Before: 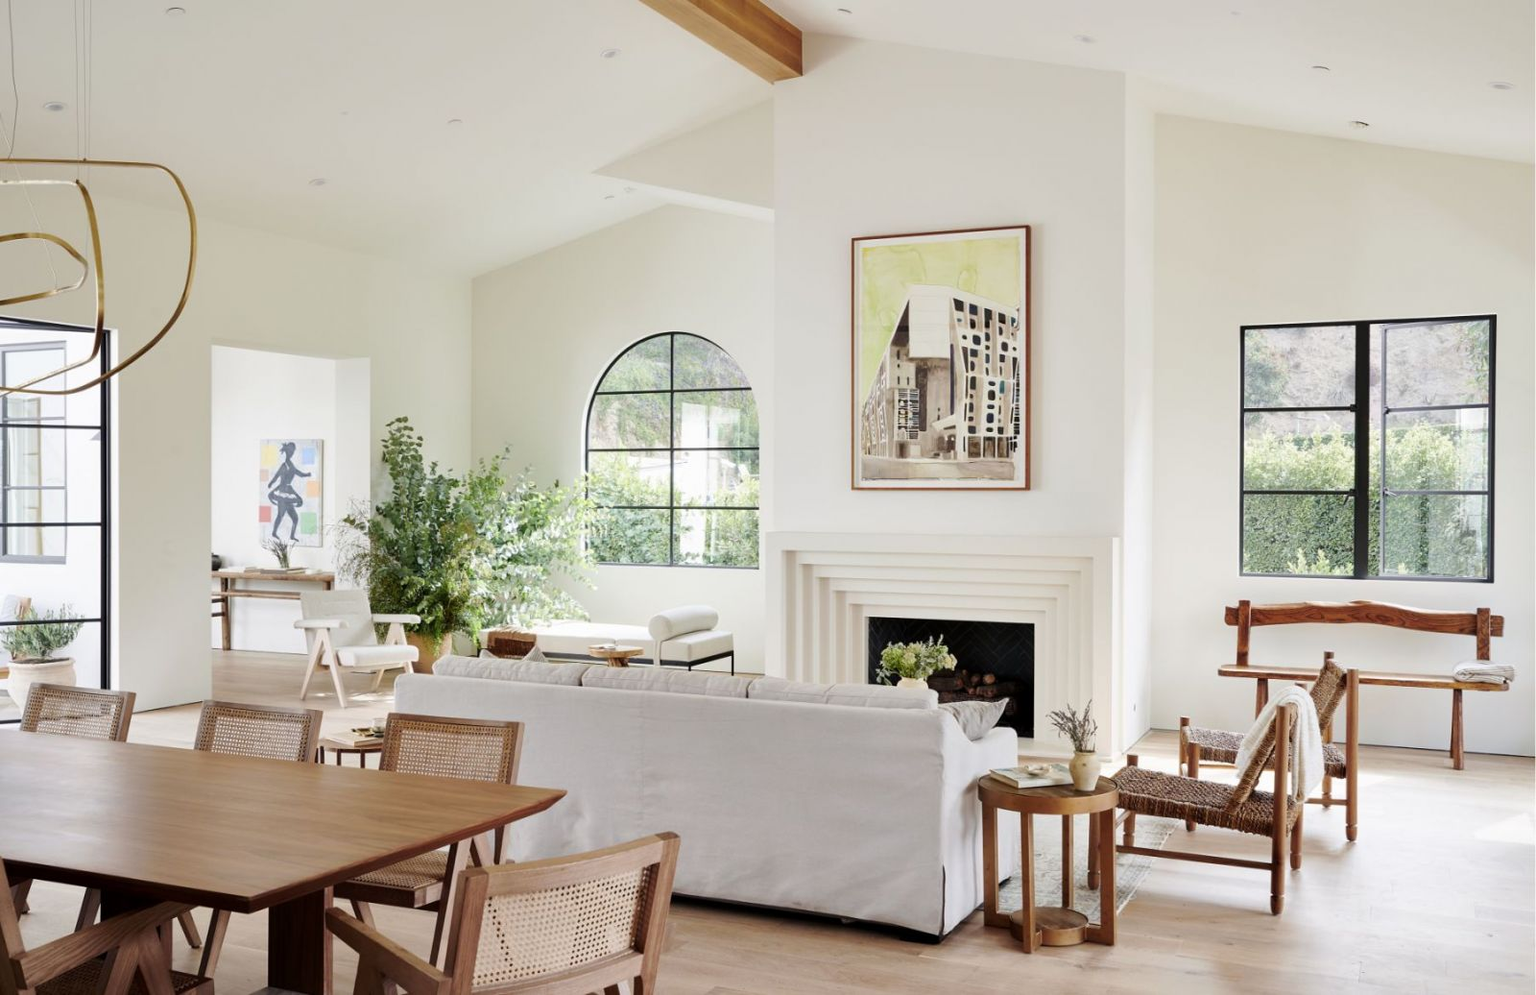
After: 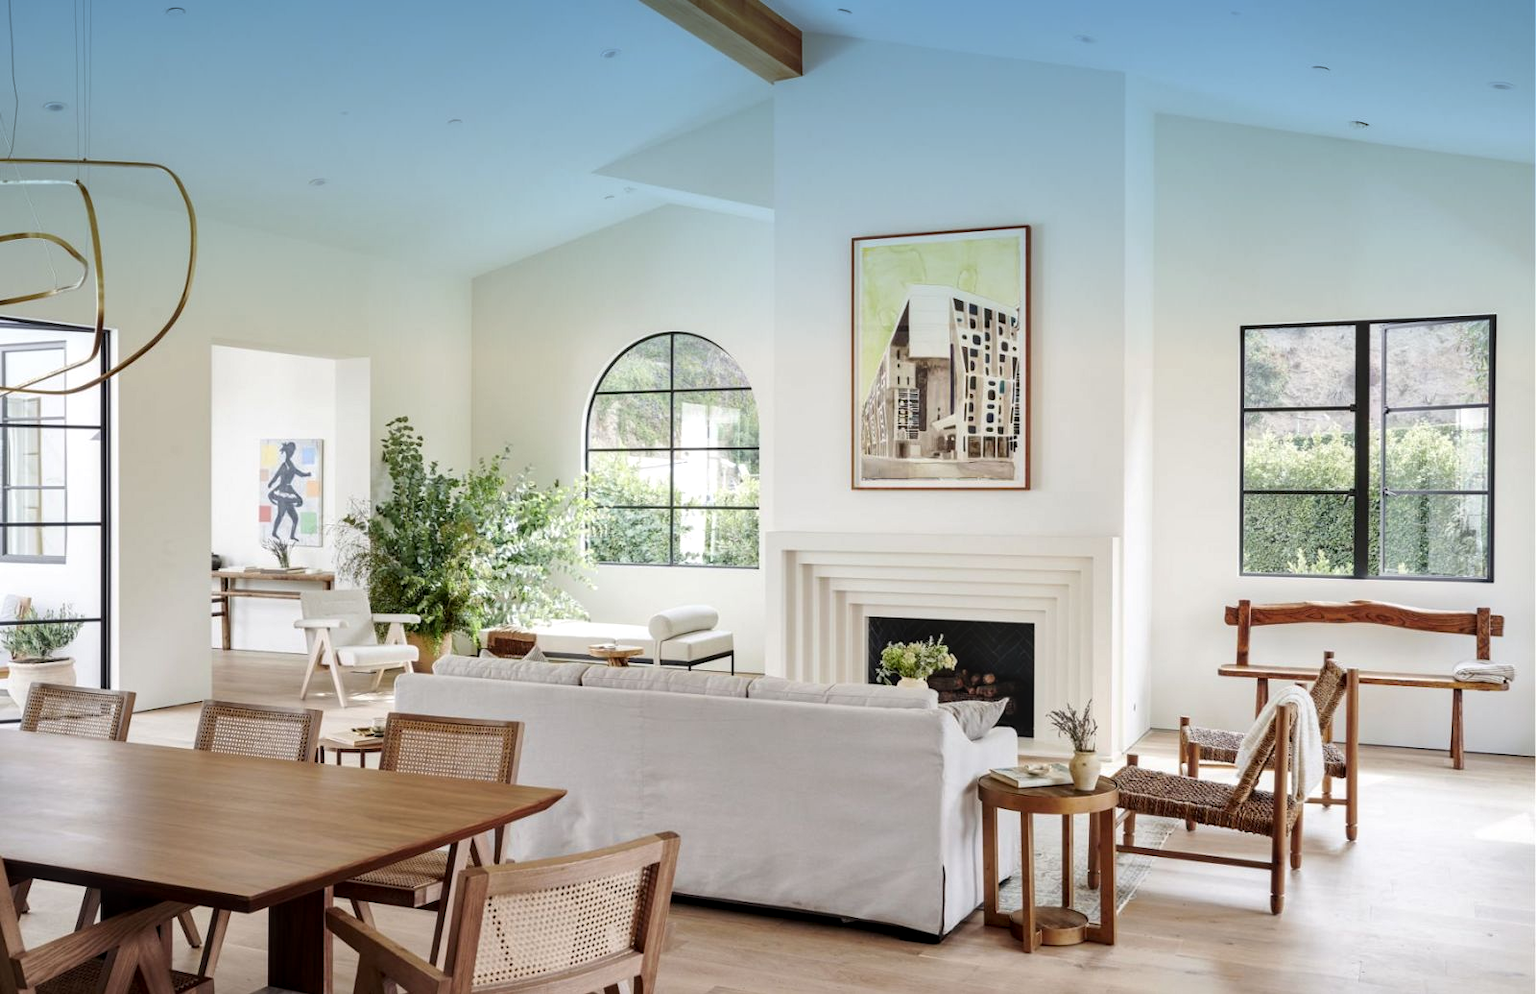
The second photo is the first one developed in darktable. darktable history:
graduated density: density 2.02 EV, hardness 44%, rotation 0.374°, offset 8.21, hue 208.8°, saturation 97%
local contrast: on, module defaults
